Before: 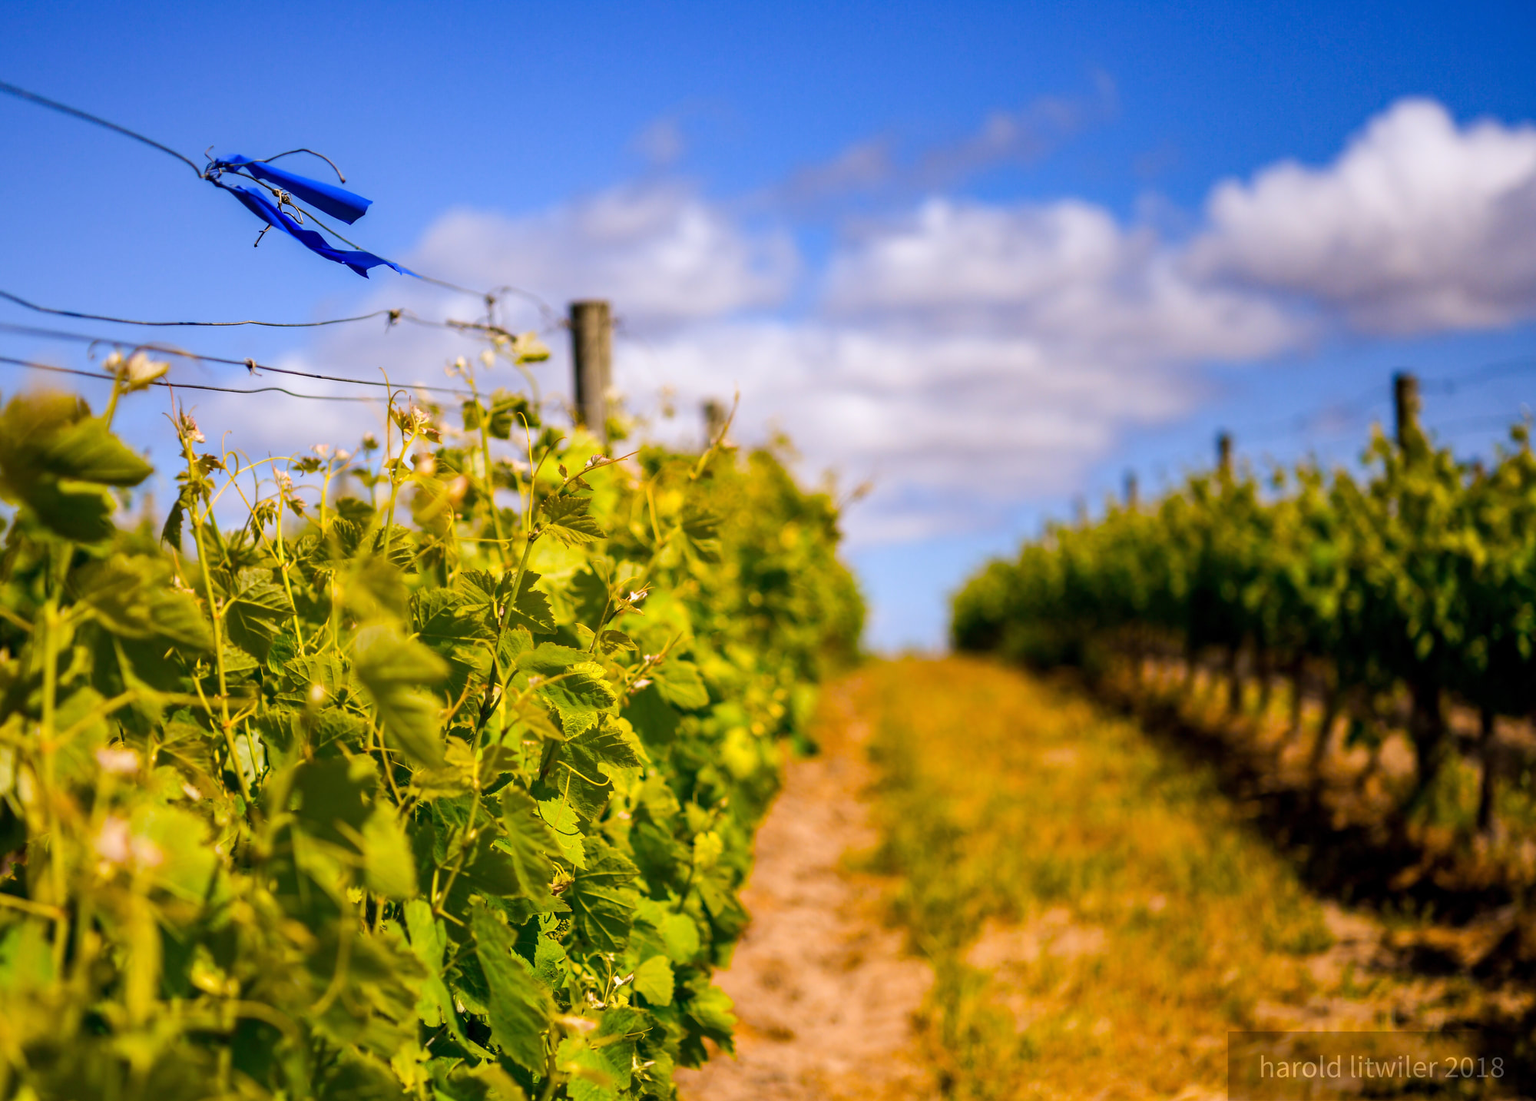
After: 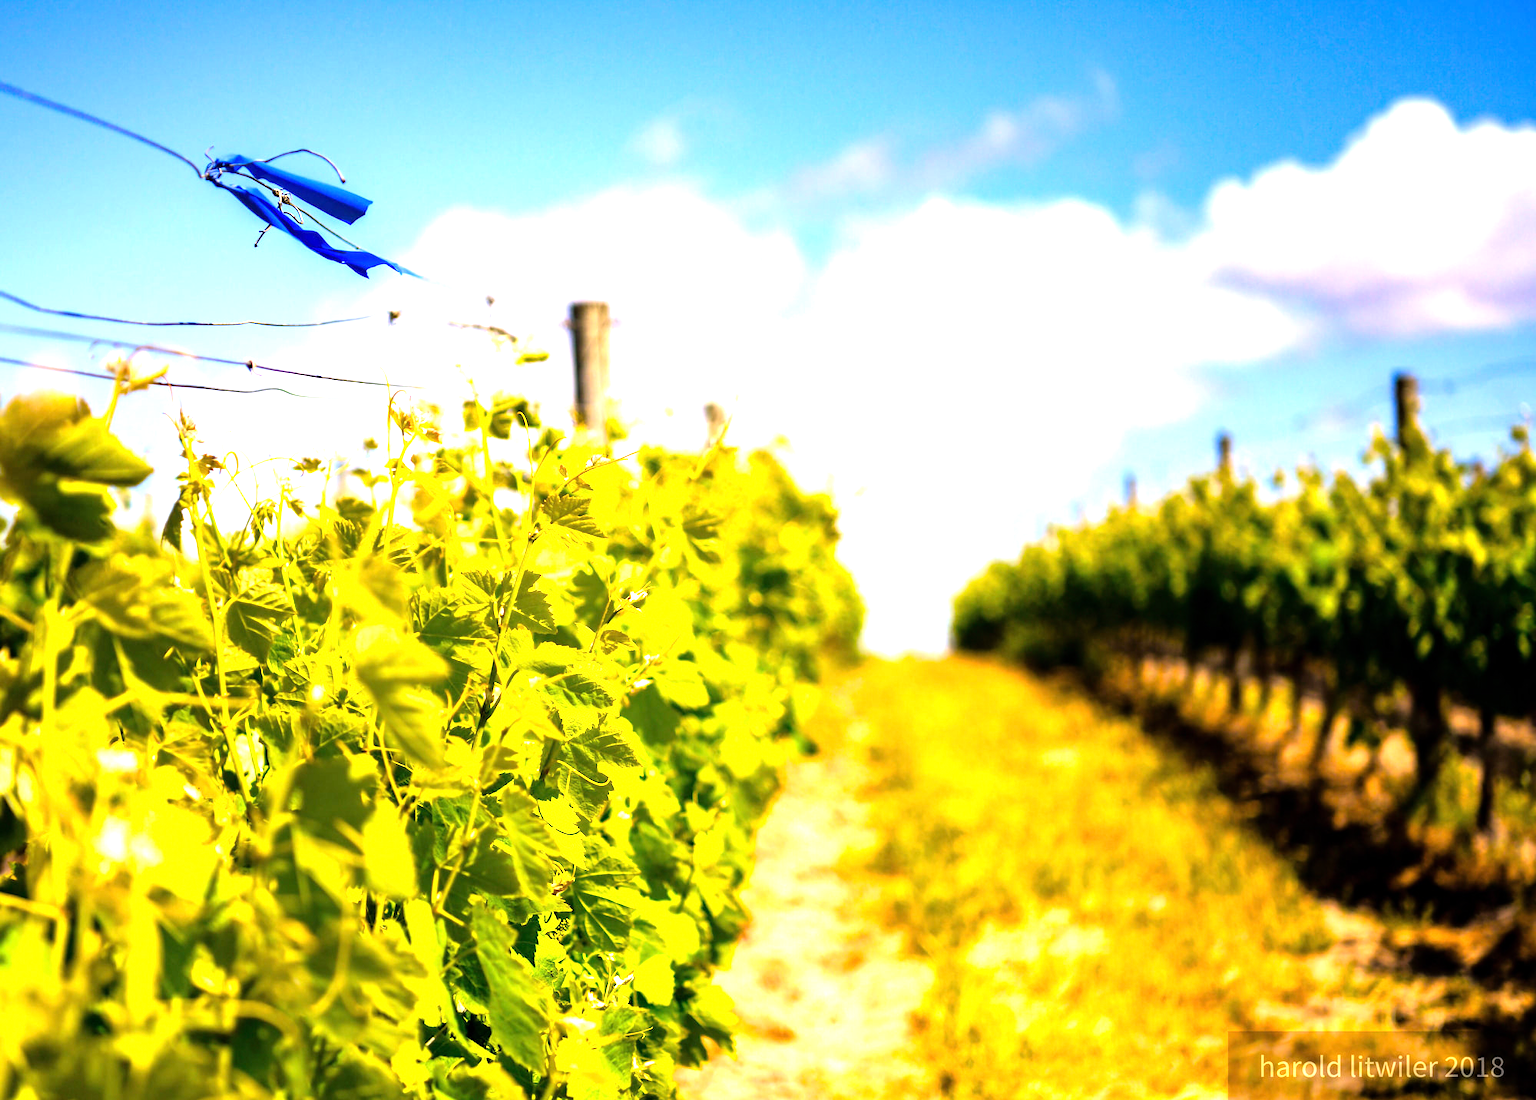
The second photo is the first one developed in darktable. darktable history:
exposure: exposure 0.637 EV, compensate highlight preservation false
tone equalizer: -8 EV -1.1 EV, -7 EV -0.985 EV, -6 EV -0.85 EV, -5 EV -0.59 EV, -3 EV 0.605 EV, -2 EV 0.89 EV, -1 EV 0.992 EV, +0 EV 1.08 EV
